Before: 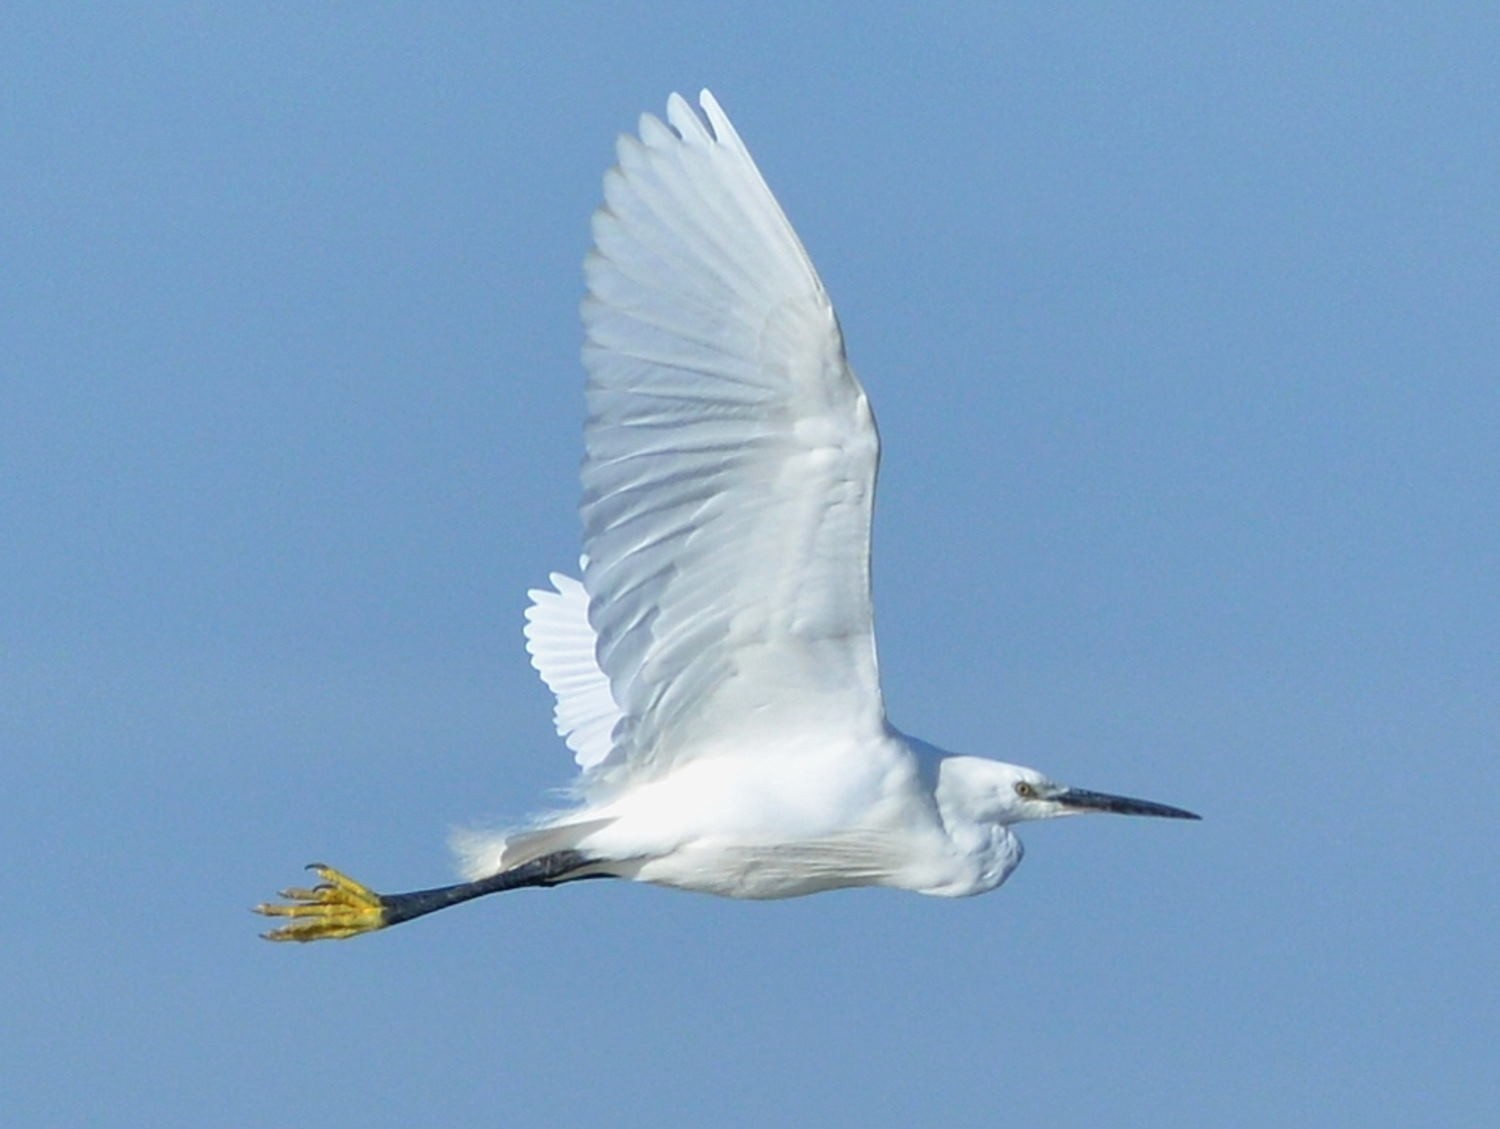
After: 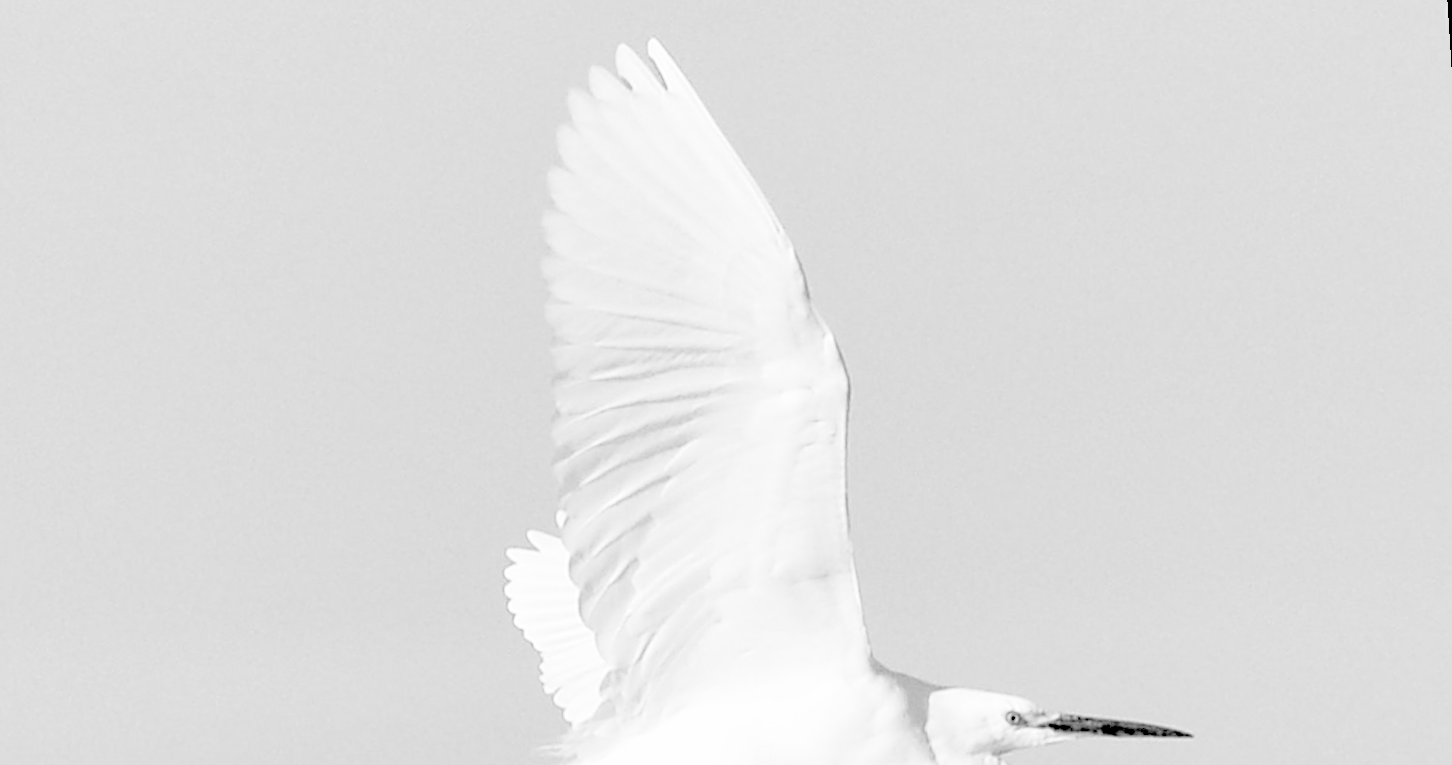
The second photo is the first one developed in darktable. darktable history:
base curve: curves: ch0 [(0, 0) (0.028, 0.03) (0.121, 0.232) (0.46, 0.748) (0.859, 0.968) (1, 1)], preserve colors none
crop: bottom 24.967%
sharpen: on, module defaults
rotate and perspective: rotation -3.52°, crop left 0.036, crop right 0.964, crop top 0.081, crop bottom 0.919
rgb levels: levels [[0.027, 0.429, 0.996], [0, 0.5, 1], [0, 0.5, 1]]
color correction: highlights a* -2.73, highlights b* -2.09, shadows a* 2.41, shadows b* 2.73
monochrome: on, module defaults
